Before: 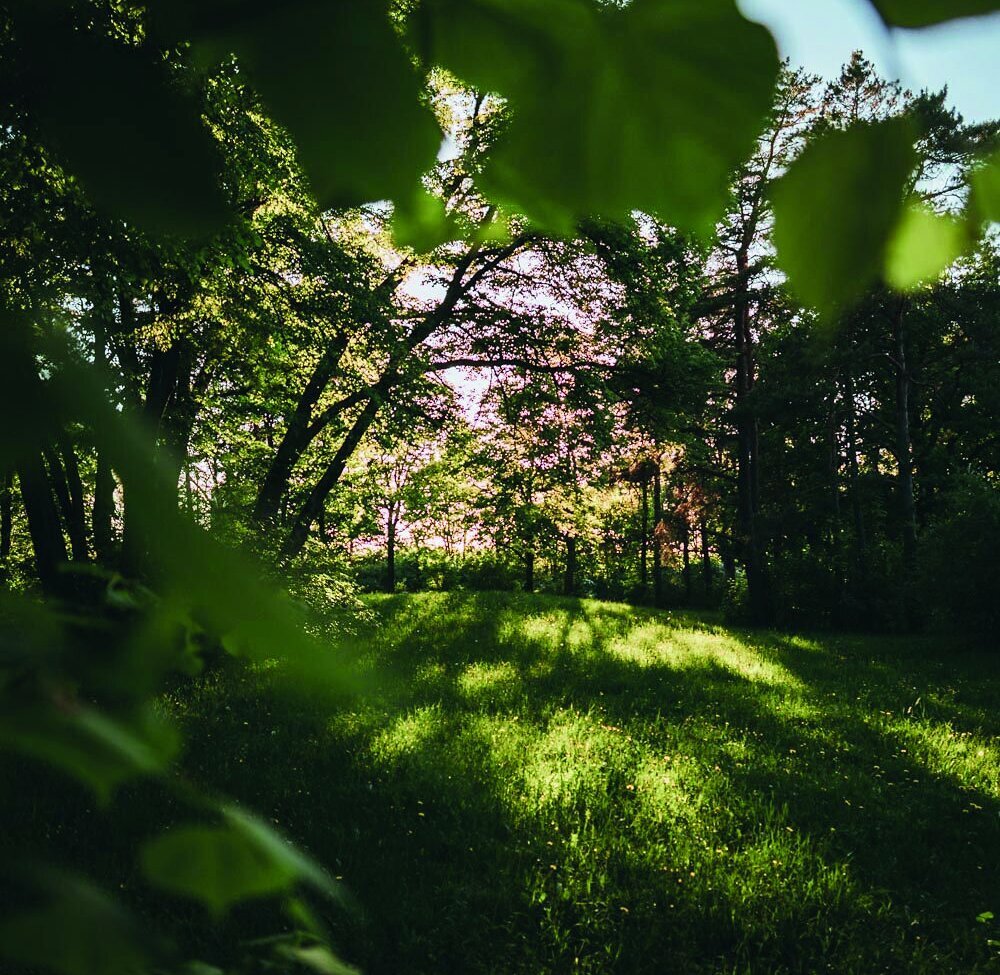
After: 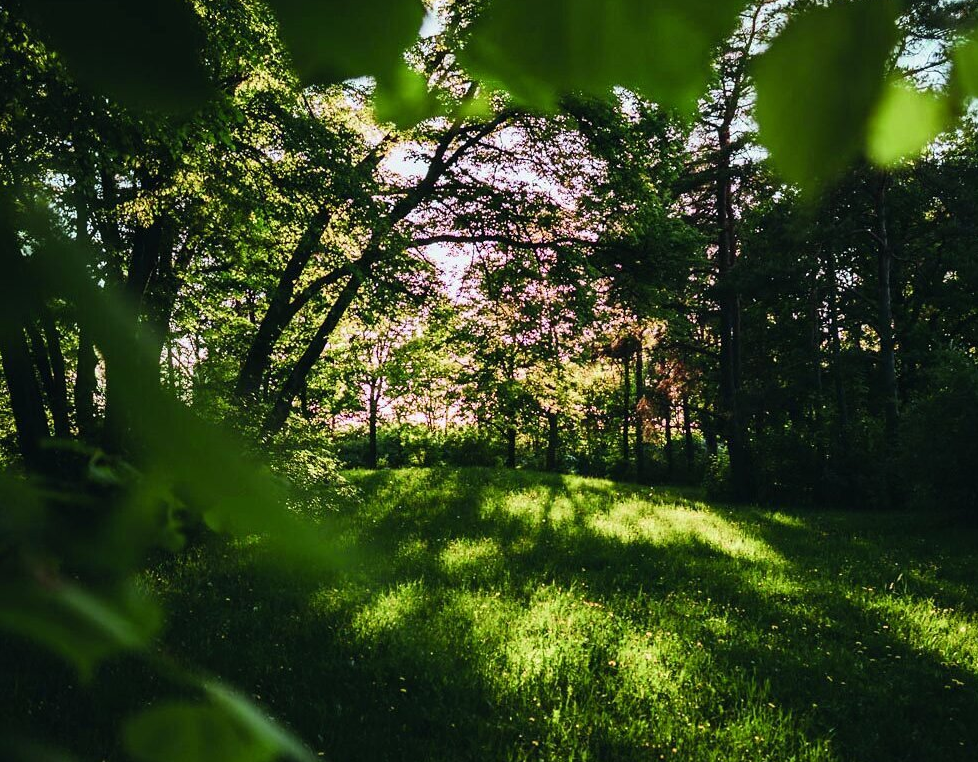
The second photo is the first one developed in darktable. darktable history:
crop and rotate: left 1.877%, top 12.783%, right 0.281%, bottom 9.002%
